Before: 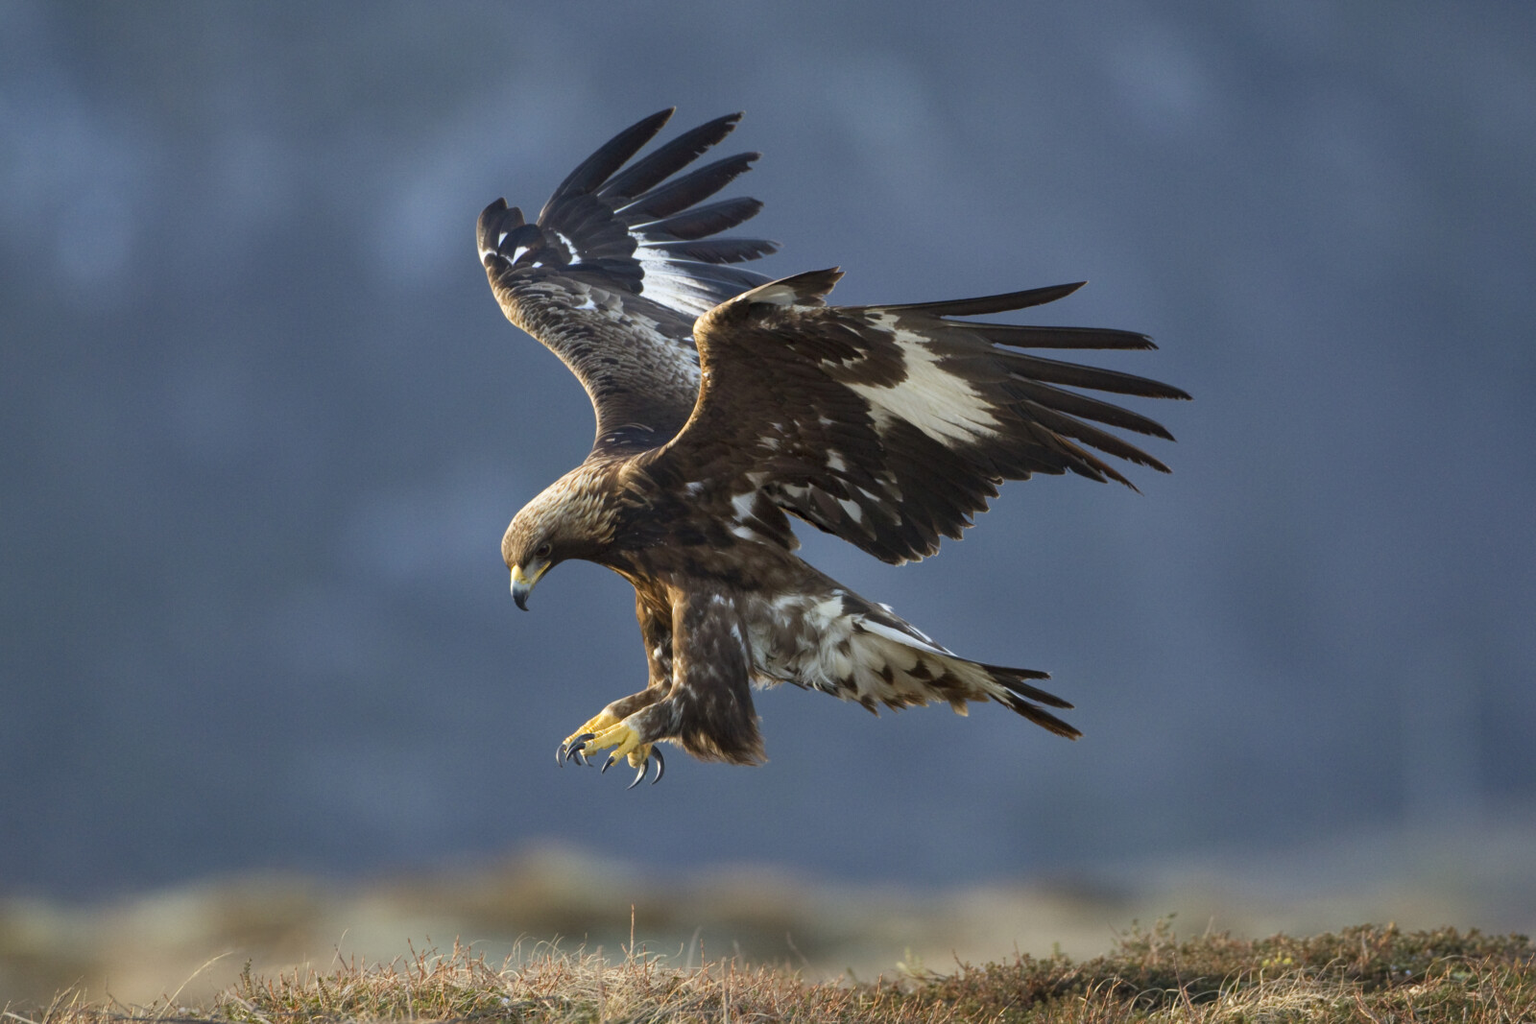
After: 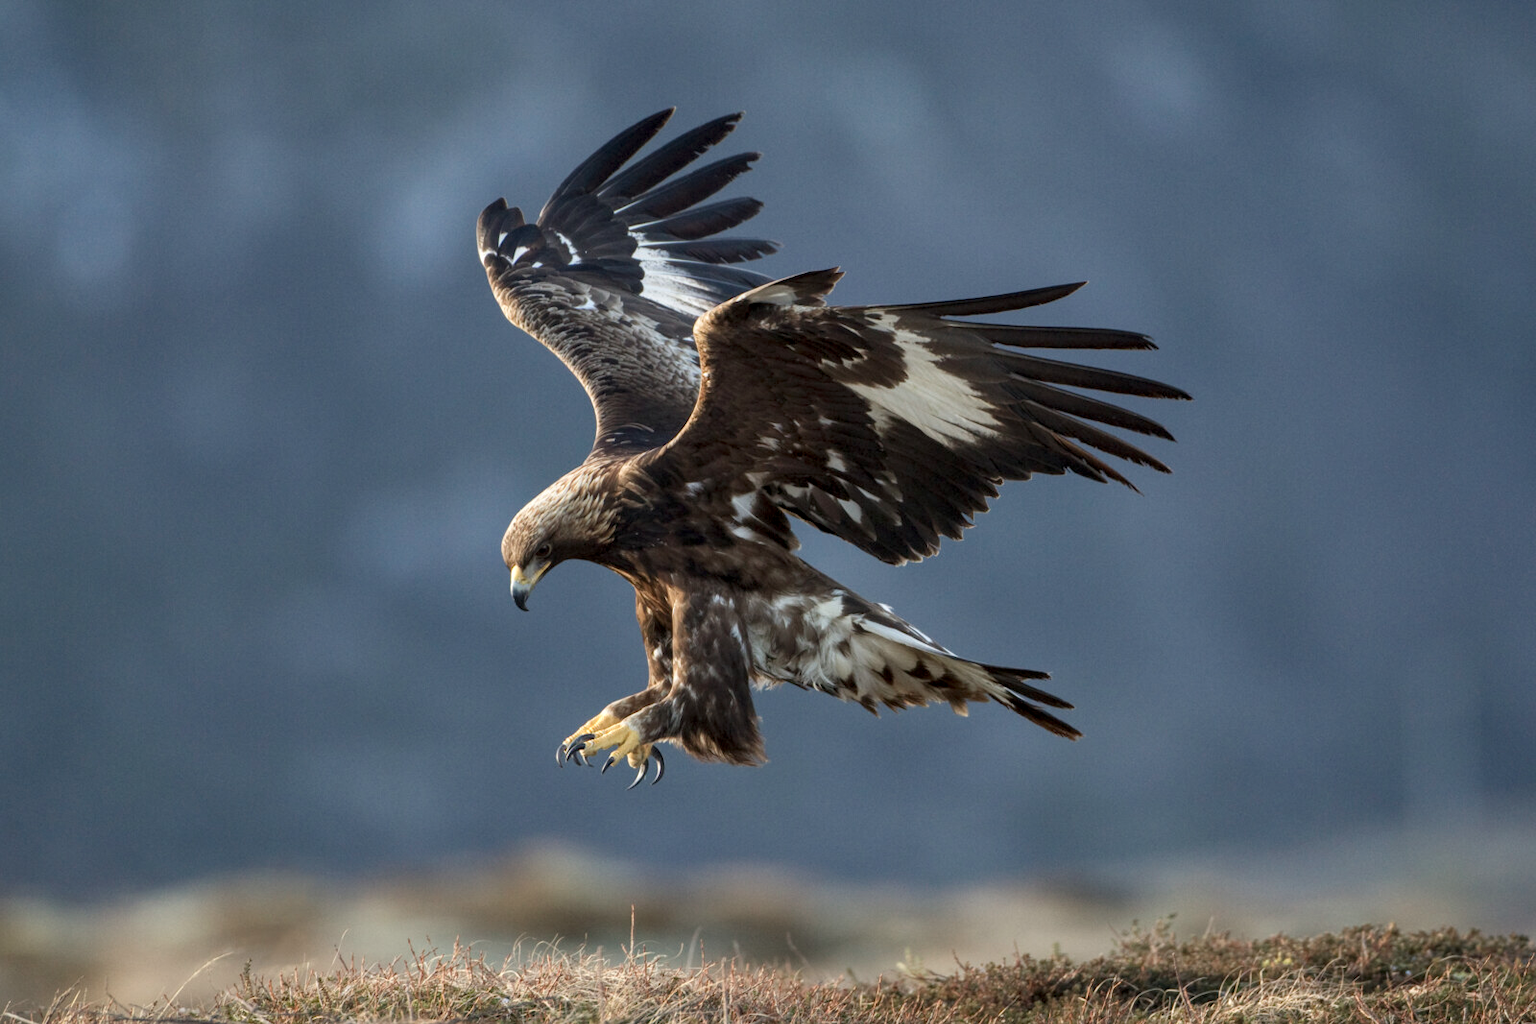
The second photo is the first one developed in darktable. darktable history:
local contrast: on, module defaults
color balance: input saturation 80.07%
